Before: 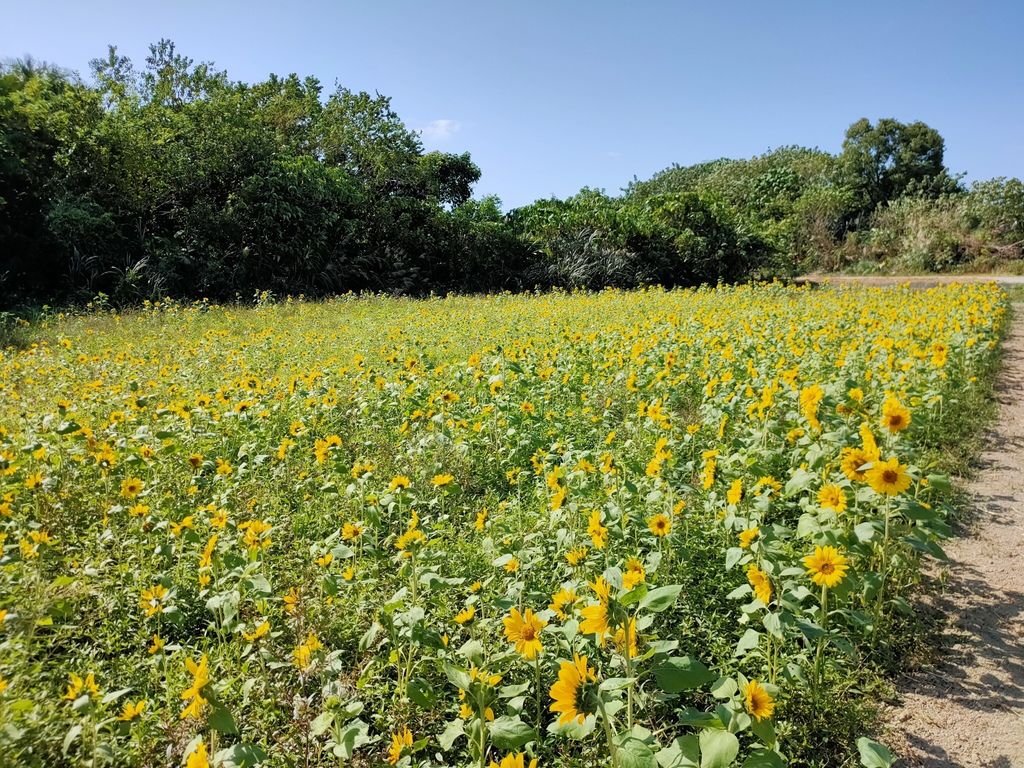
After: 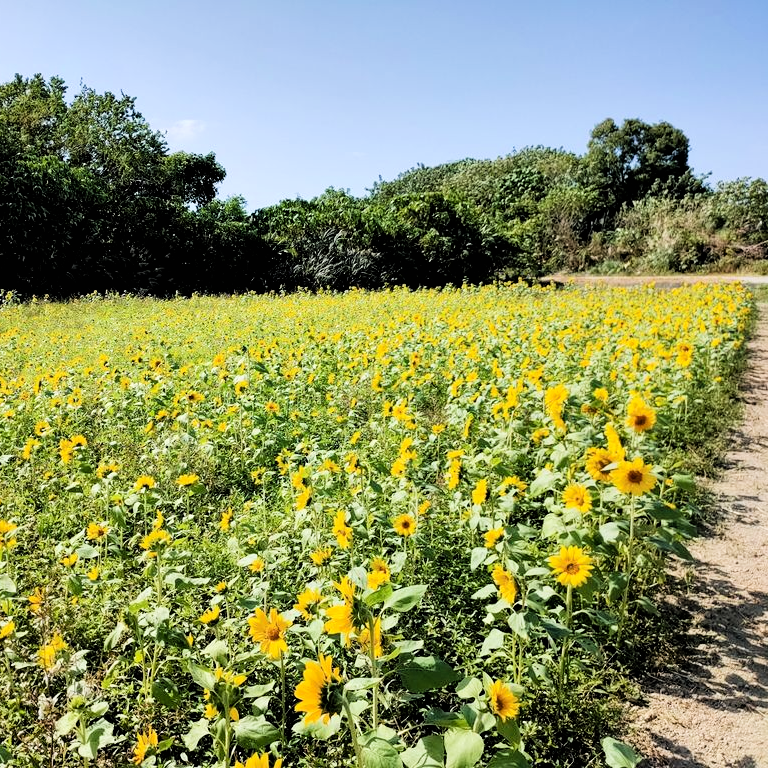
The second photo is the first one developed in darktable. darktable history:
crop and rotate: left 24.959%
exposure: black level correction 0.001, compensate highlight preservation false
filmic rgb: black relative exposure -5.11 EV, white relative exposure 3.97 EV, hardness 2.9, contrast 1.3, highlights saturation mix -29.8%, iterations of high-quality reconstruction 10
levels: mode automatic, white 99.97%
